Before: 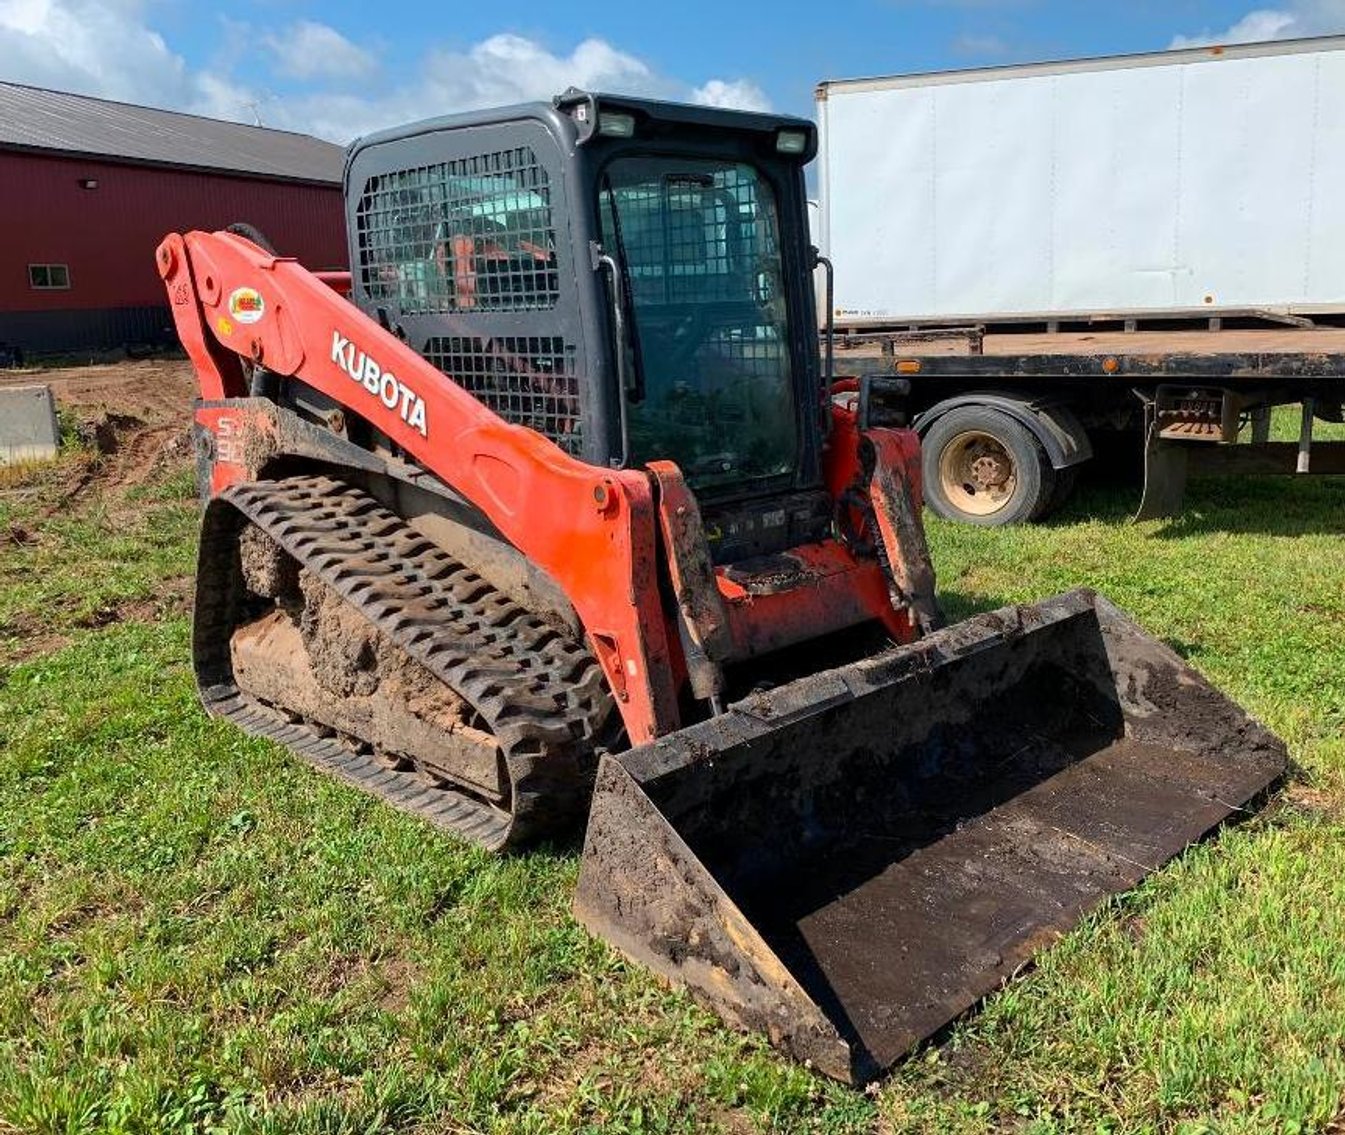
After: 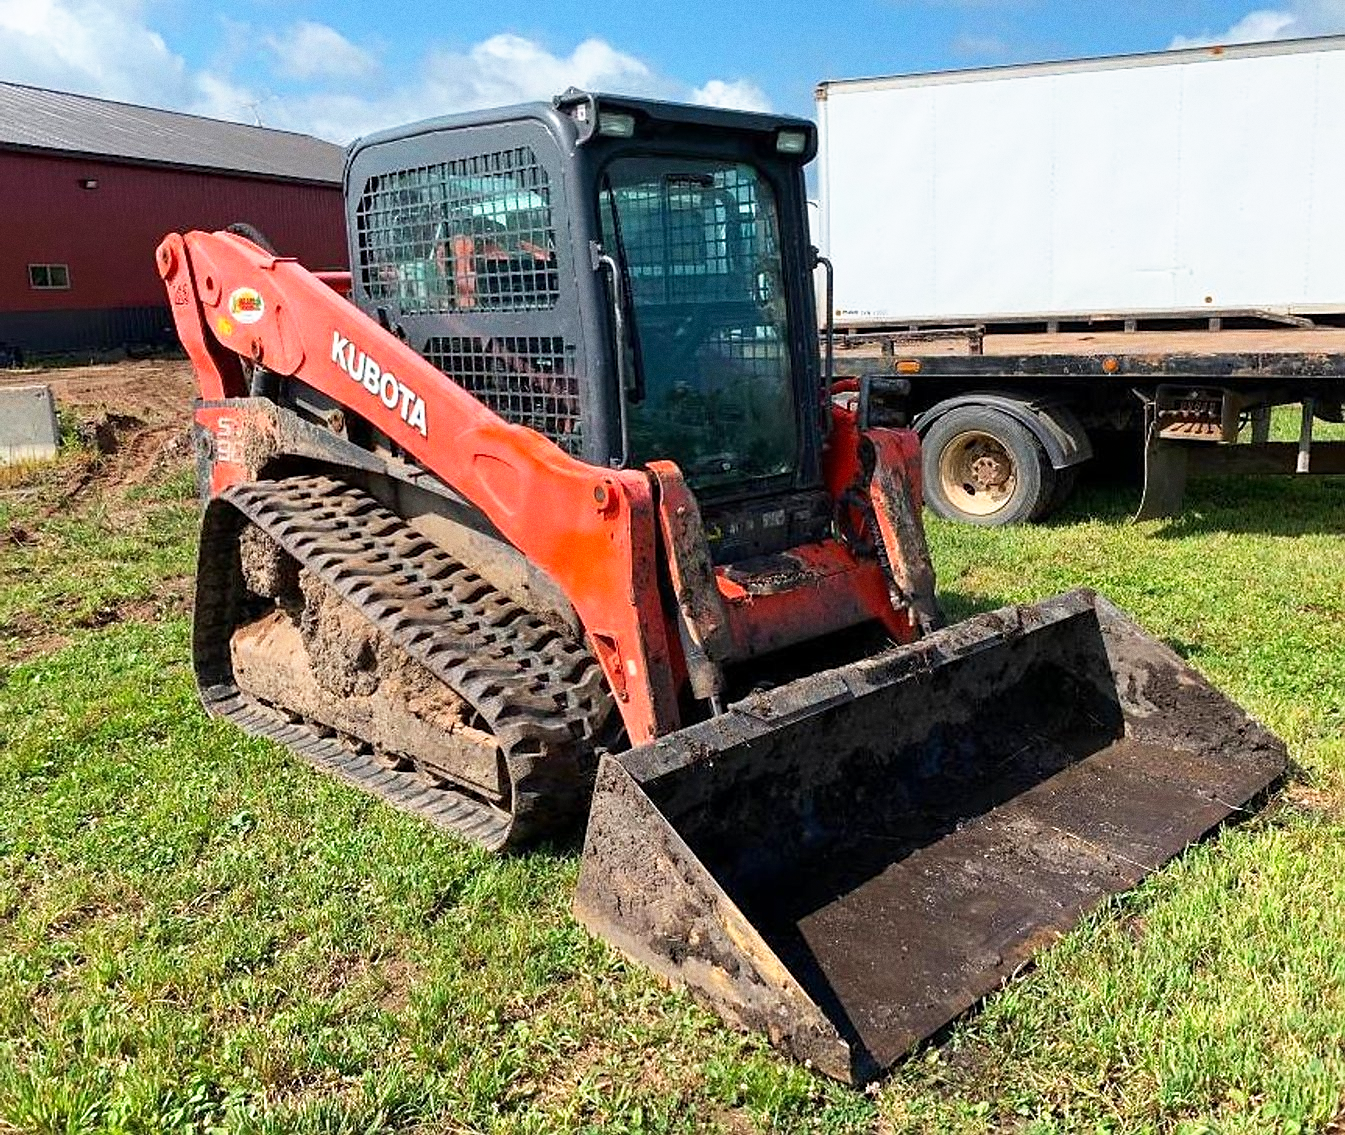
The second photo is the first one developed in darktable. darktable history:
base curve: curves: ch0 [(0, 0) (0.688, 0.865) (1, 1)], preserve colors none
sharpen: radius 1.864, amount 0.398, threshold 1.271
grain: coarseness 0.09 ISO
